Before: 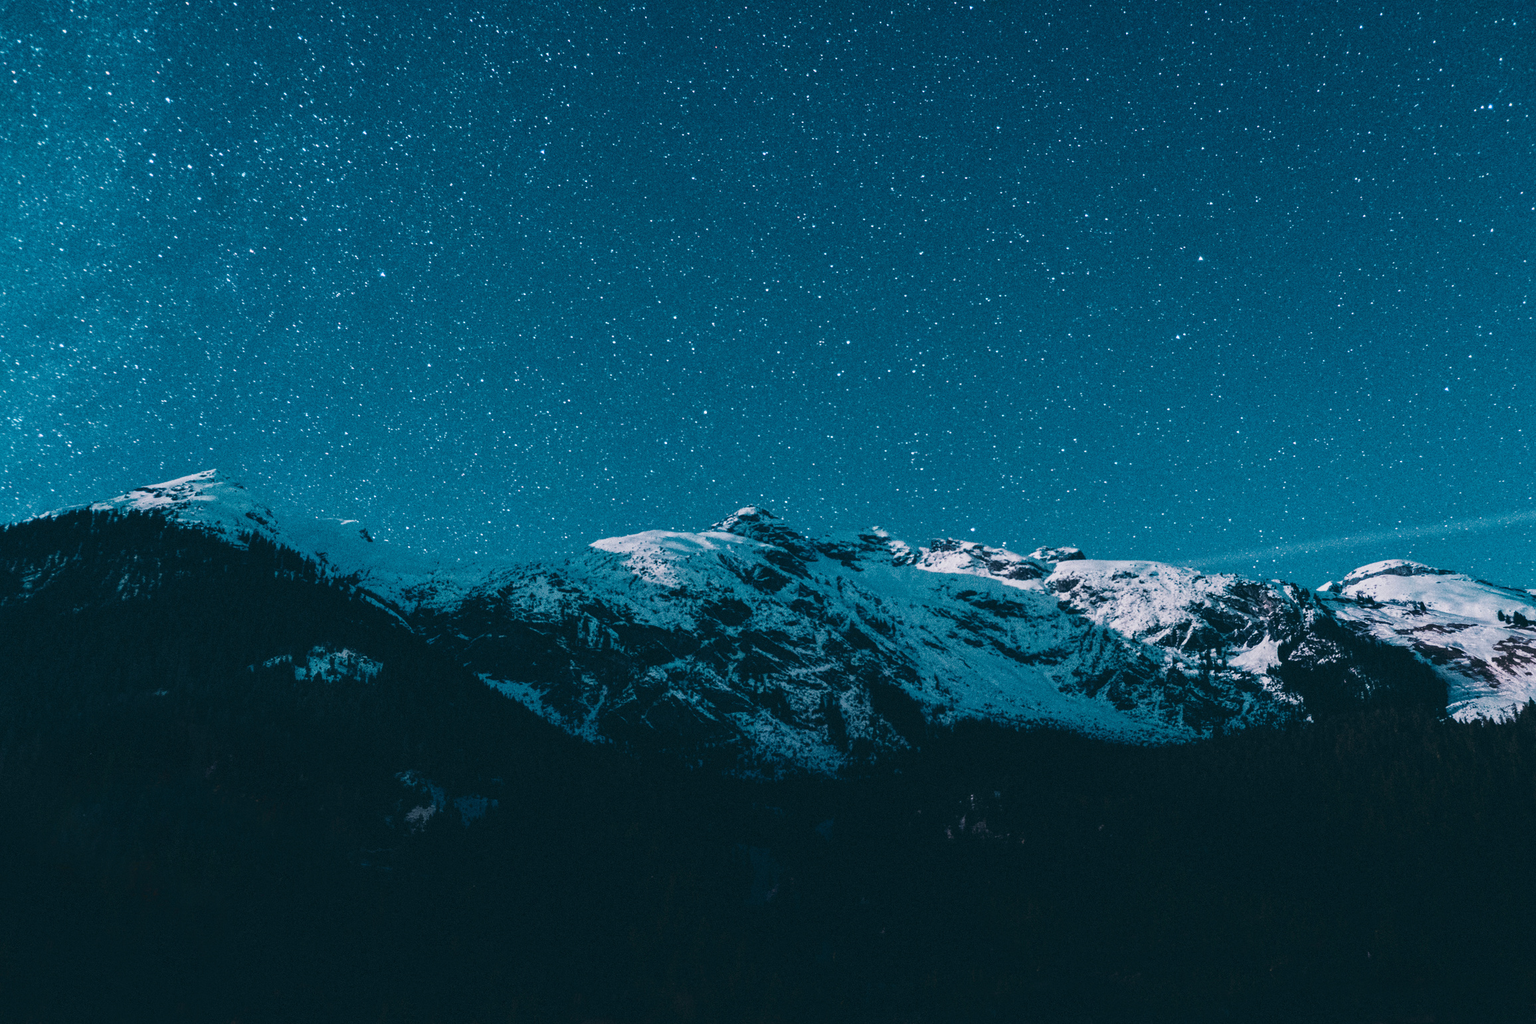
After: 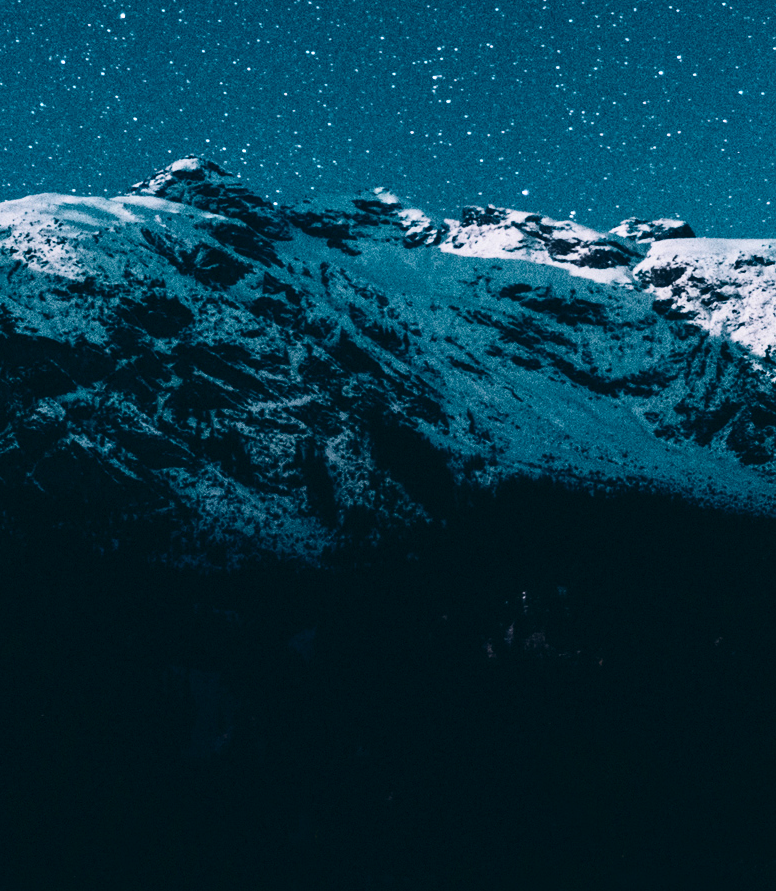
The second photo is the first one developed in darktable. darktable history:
contrast brightness saturation: contrast 0.274
crop: left 40.62%, top 39.247%, right 25.777%, bottom 2.919%
